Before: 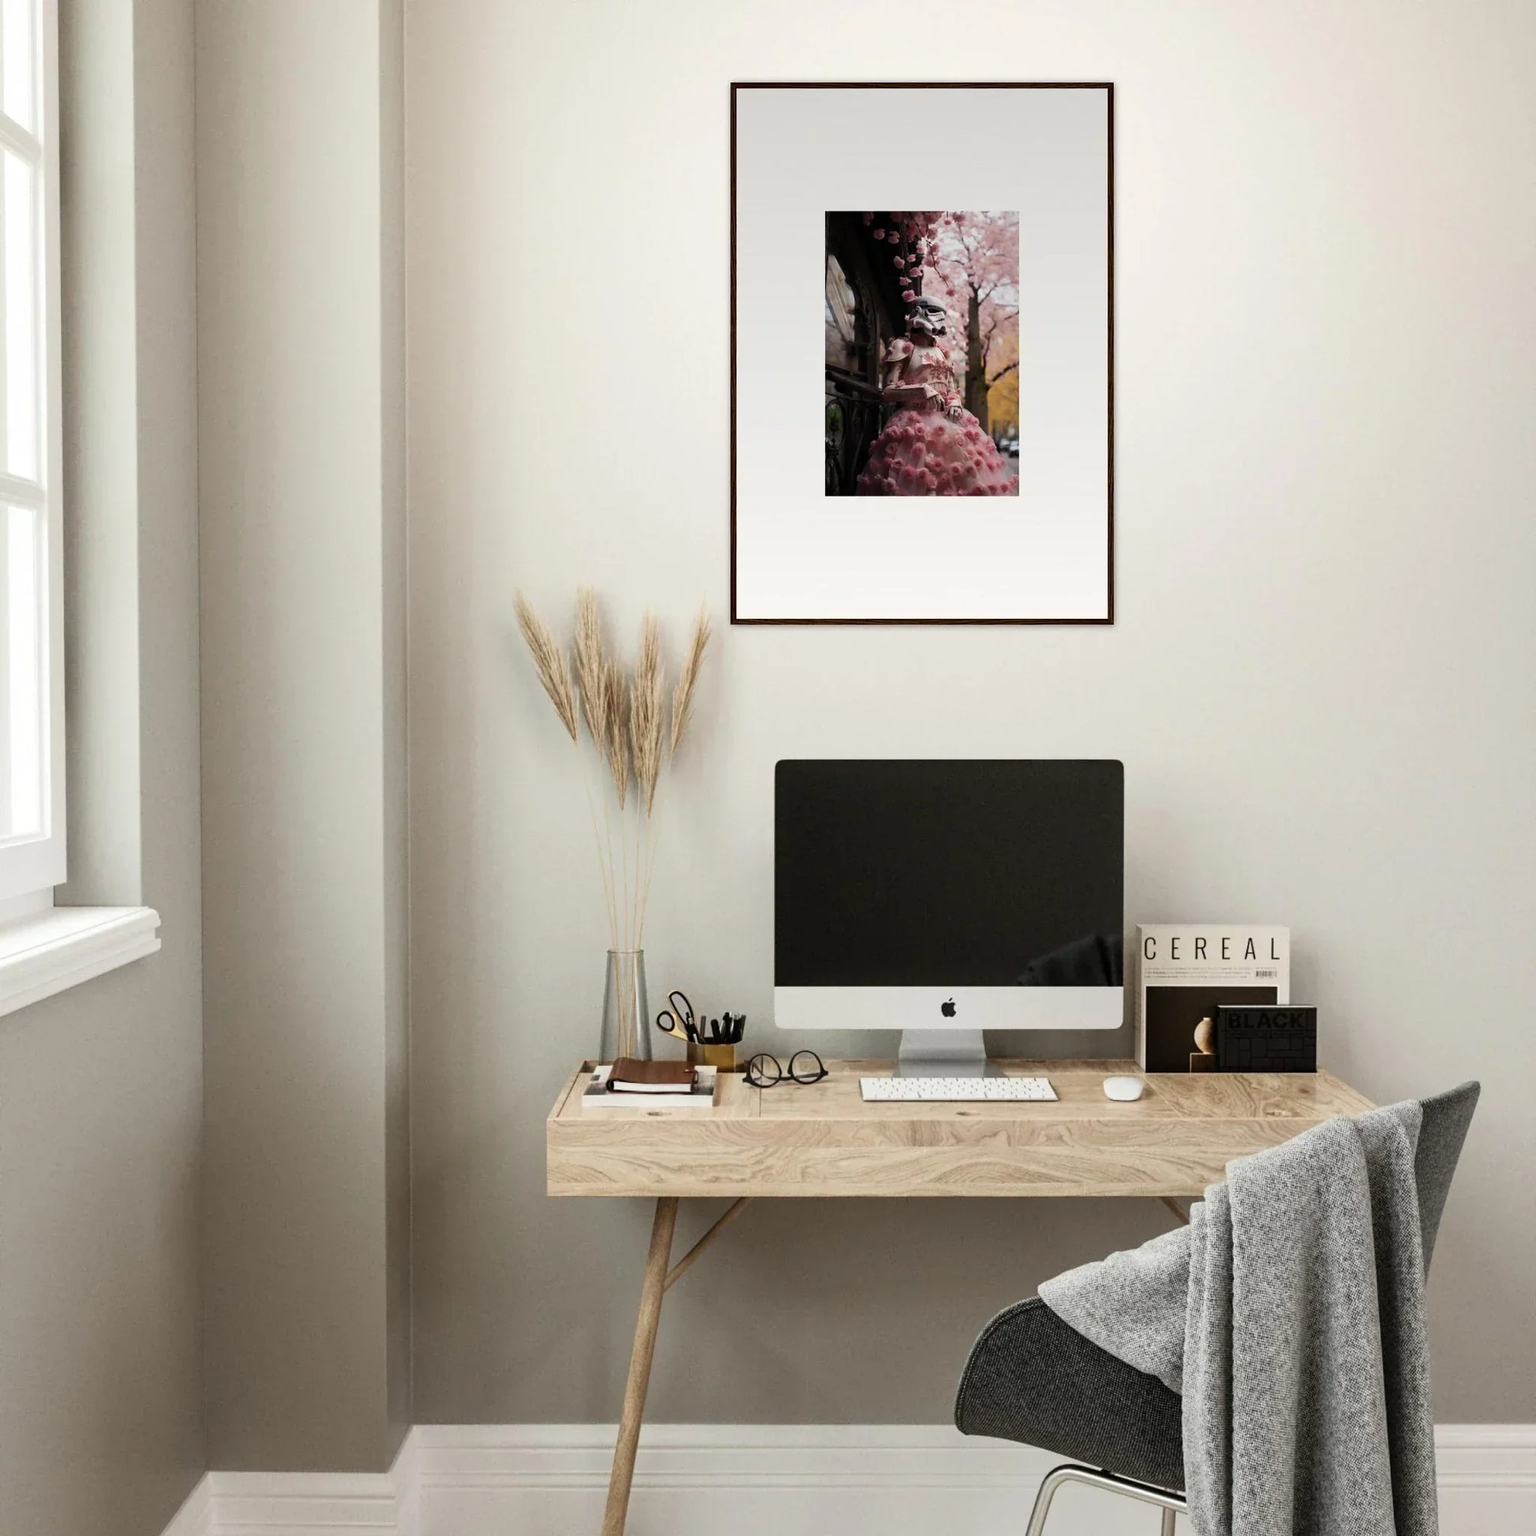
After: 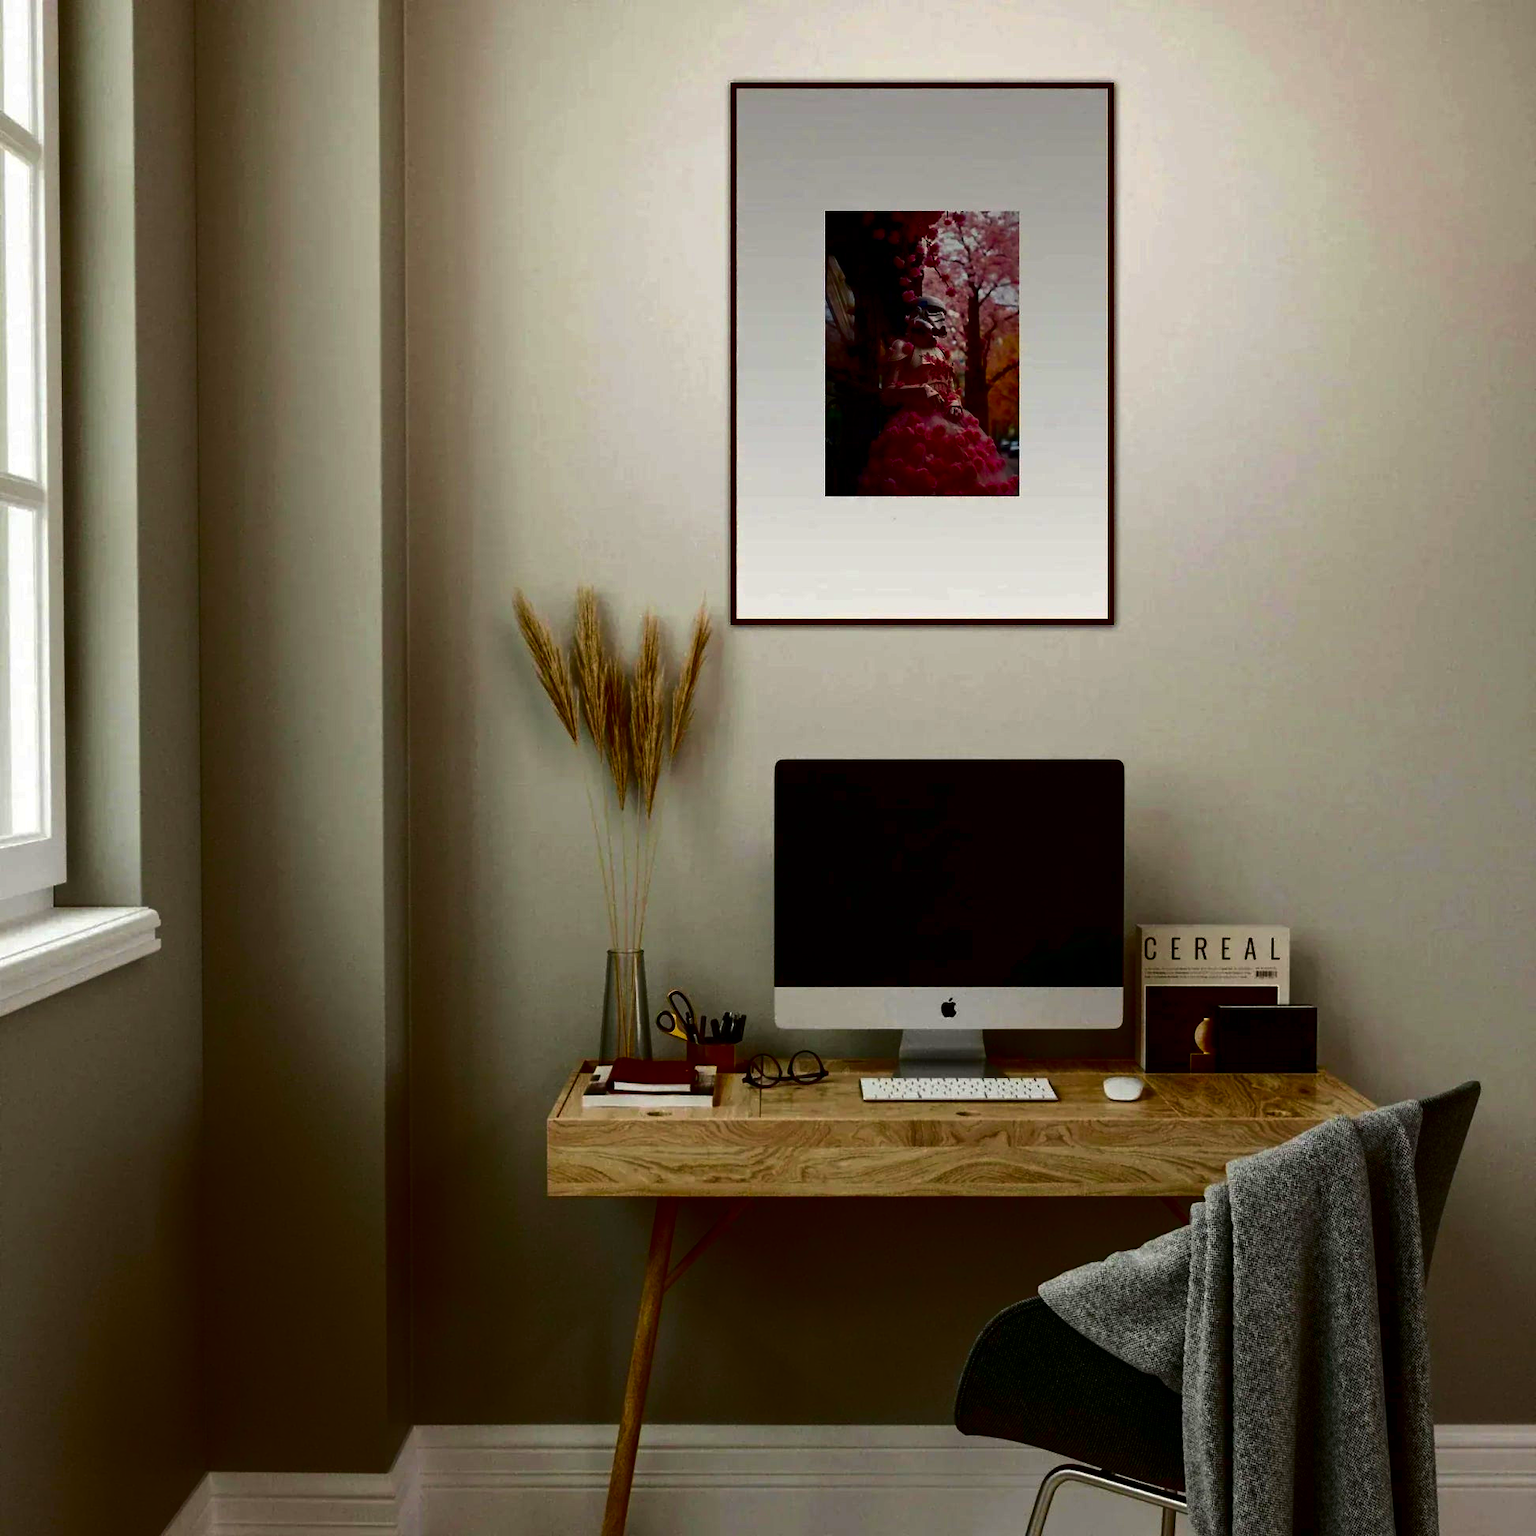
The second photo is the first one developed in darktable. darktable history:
tone equalizer: on, module defaults
contrast brightness saturation: brightness -1, saturation 1
